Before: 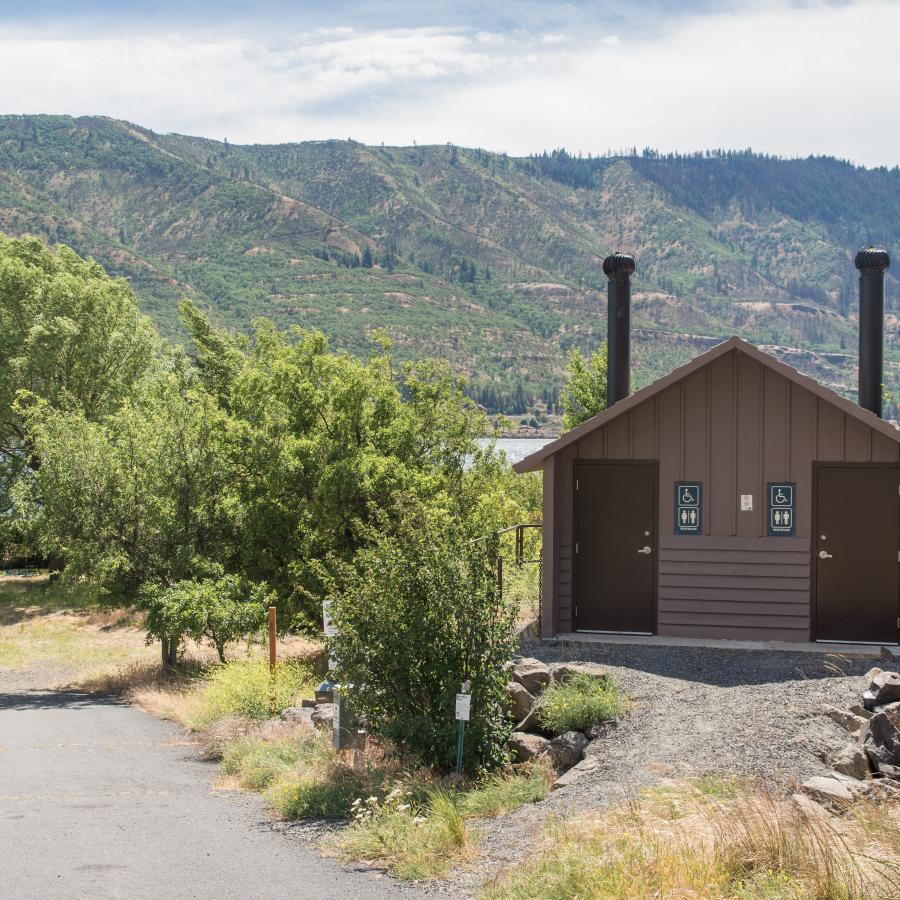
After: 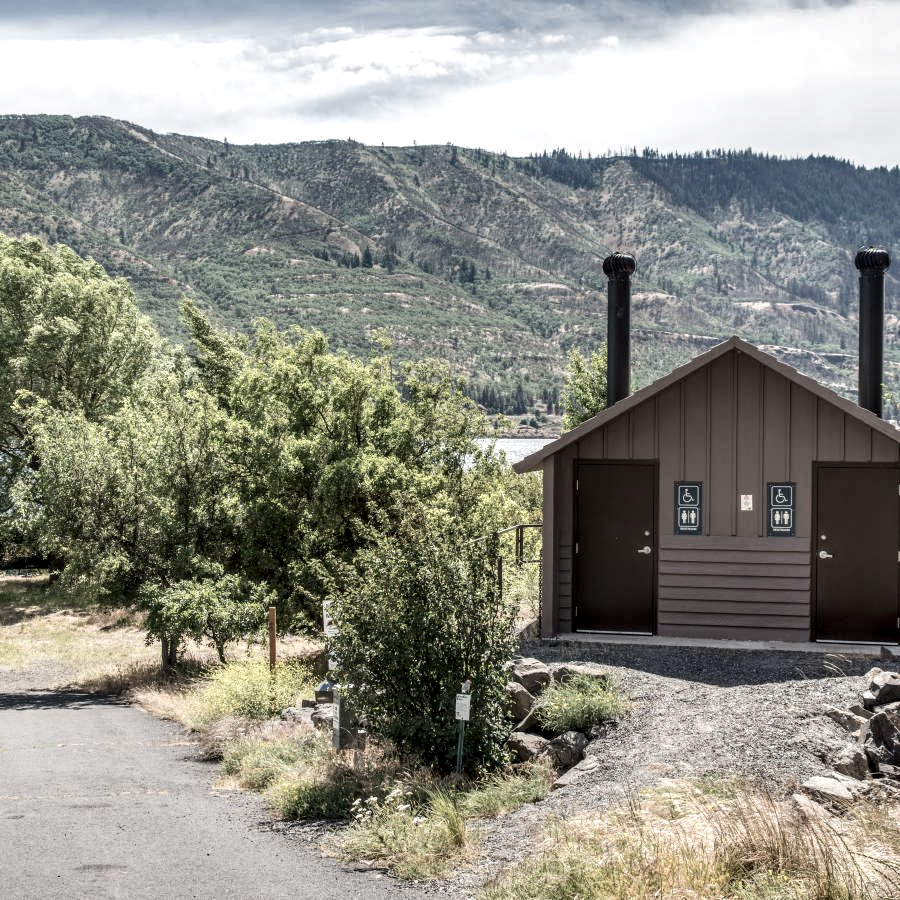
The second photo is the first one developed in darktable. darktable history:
shadows and highlights: low approximation 0.01, soften with gaussian
local contrast: detail 160%
contrast brightness saturation: contrast 0.101, saturation -0.369
